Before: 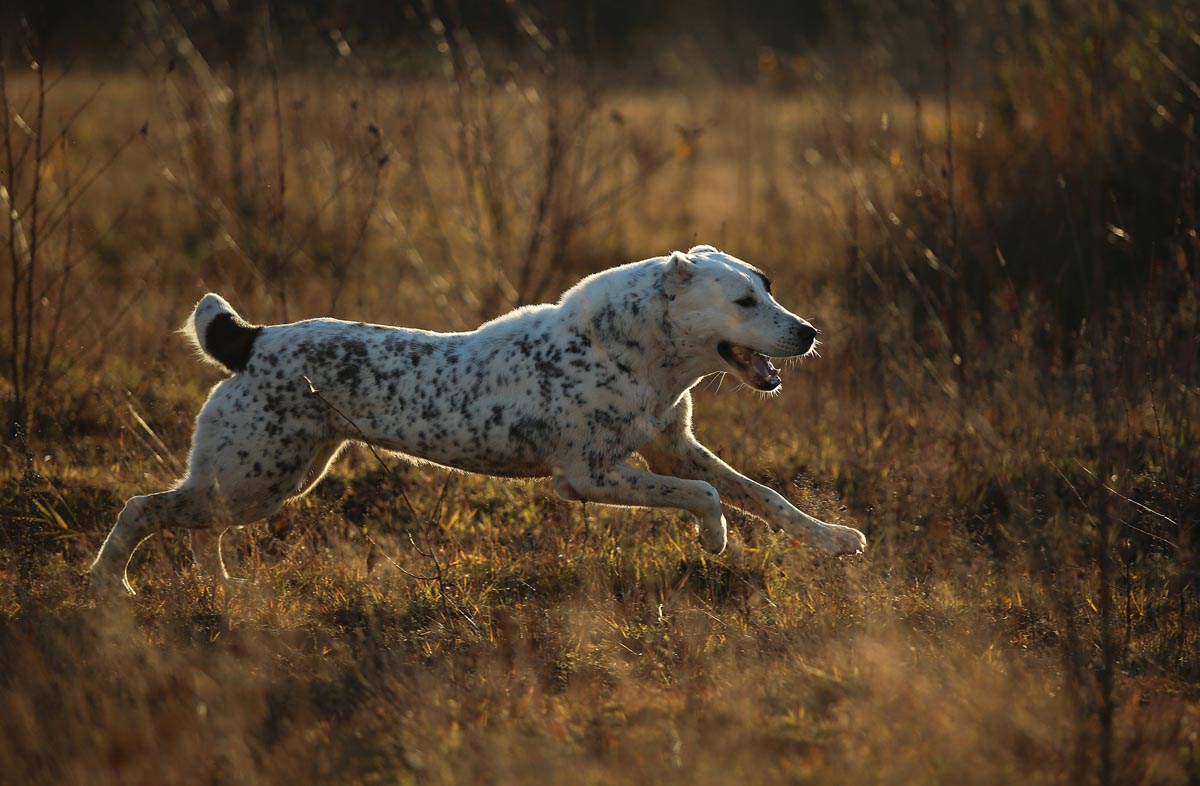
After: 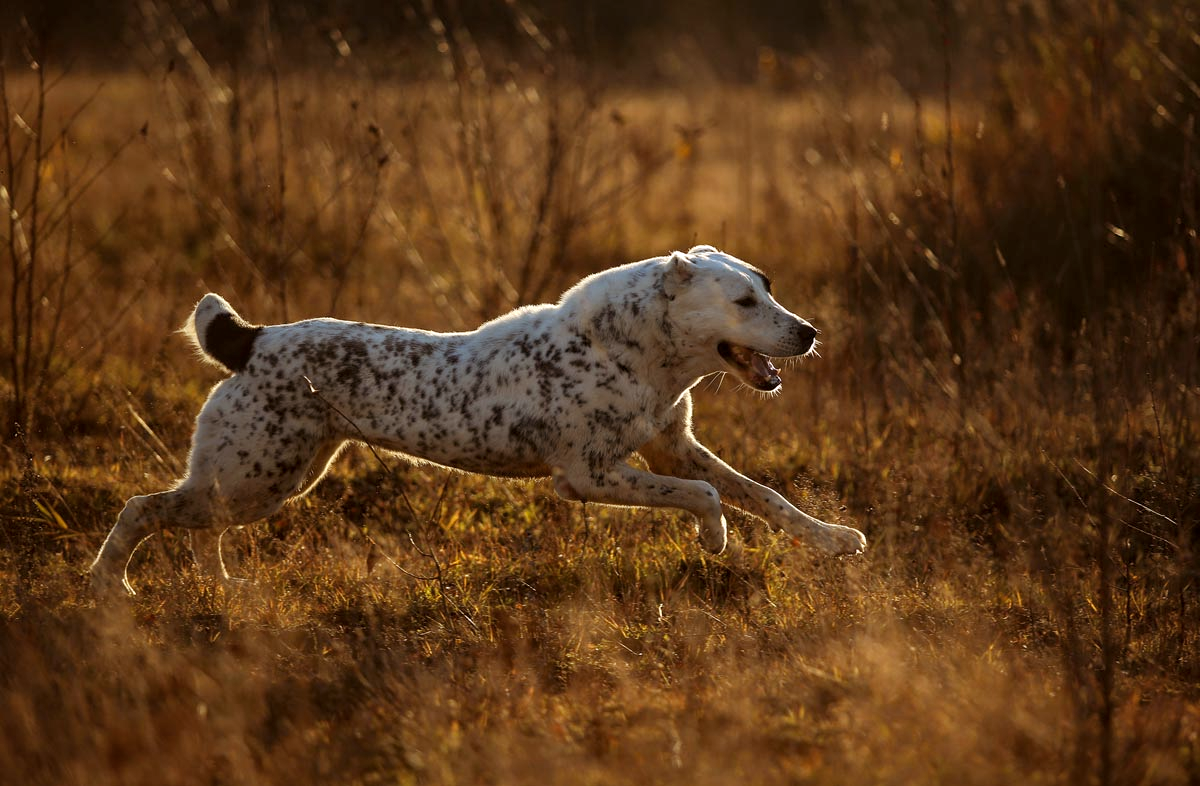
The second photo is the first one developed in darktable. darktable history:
white balance: red 0.984, blue 1.059
color balance rgb: shadows lift › chroma 4.41%, shadows lift › hue 27°, power › chroma 2.5%, power › hue 70°, highlights gain › chroma 1%, highlights gain › hue 27°, saturation formula JzAzBz (2021)
local contrast: highlights 100%, shadows 100%, detail 131%, midtone range 0.2
